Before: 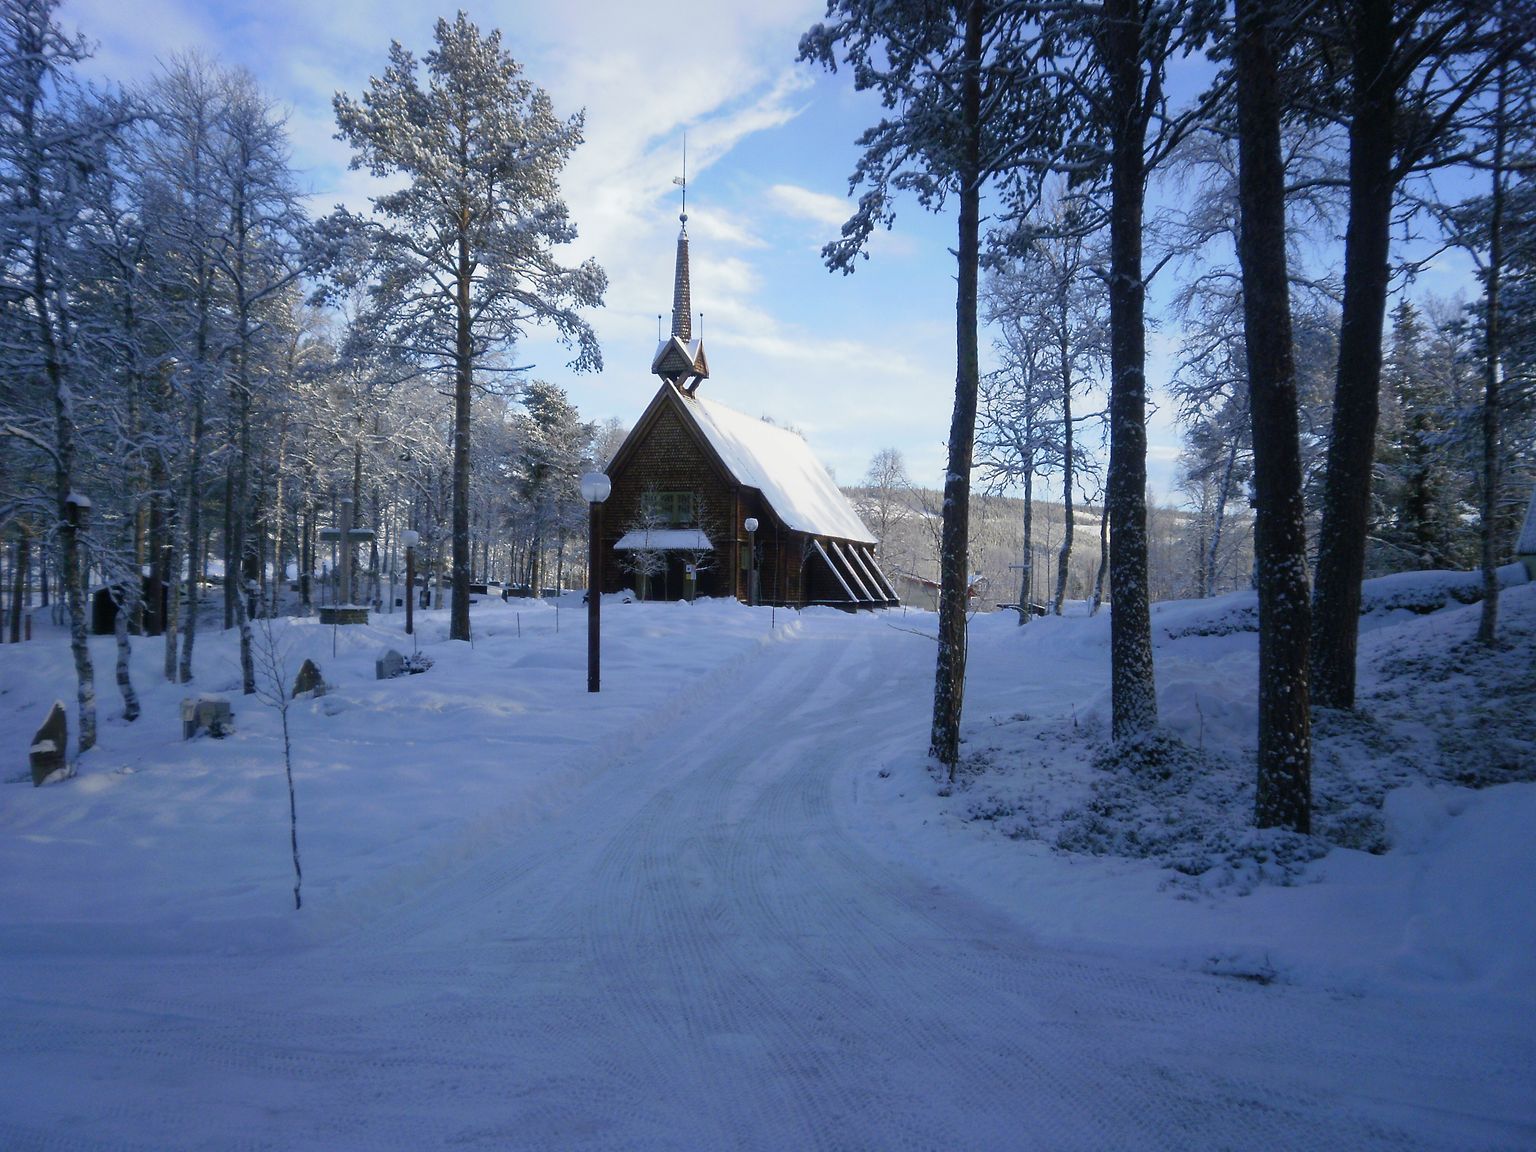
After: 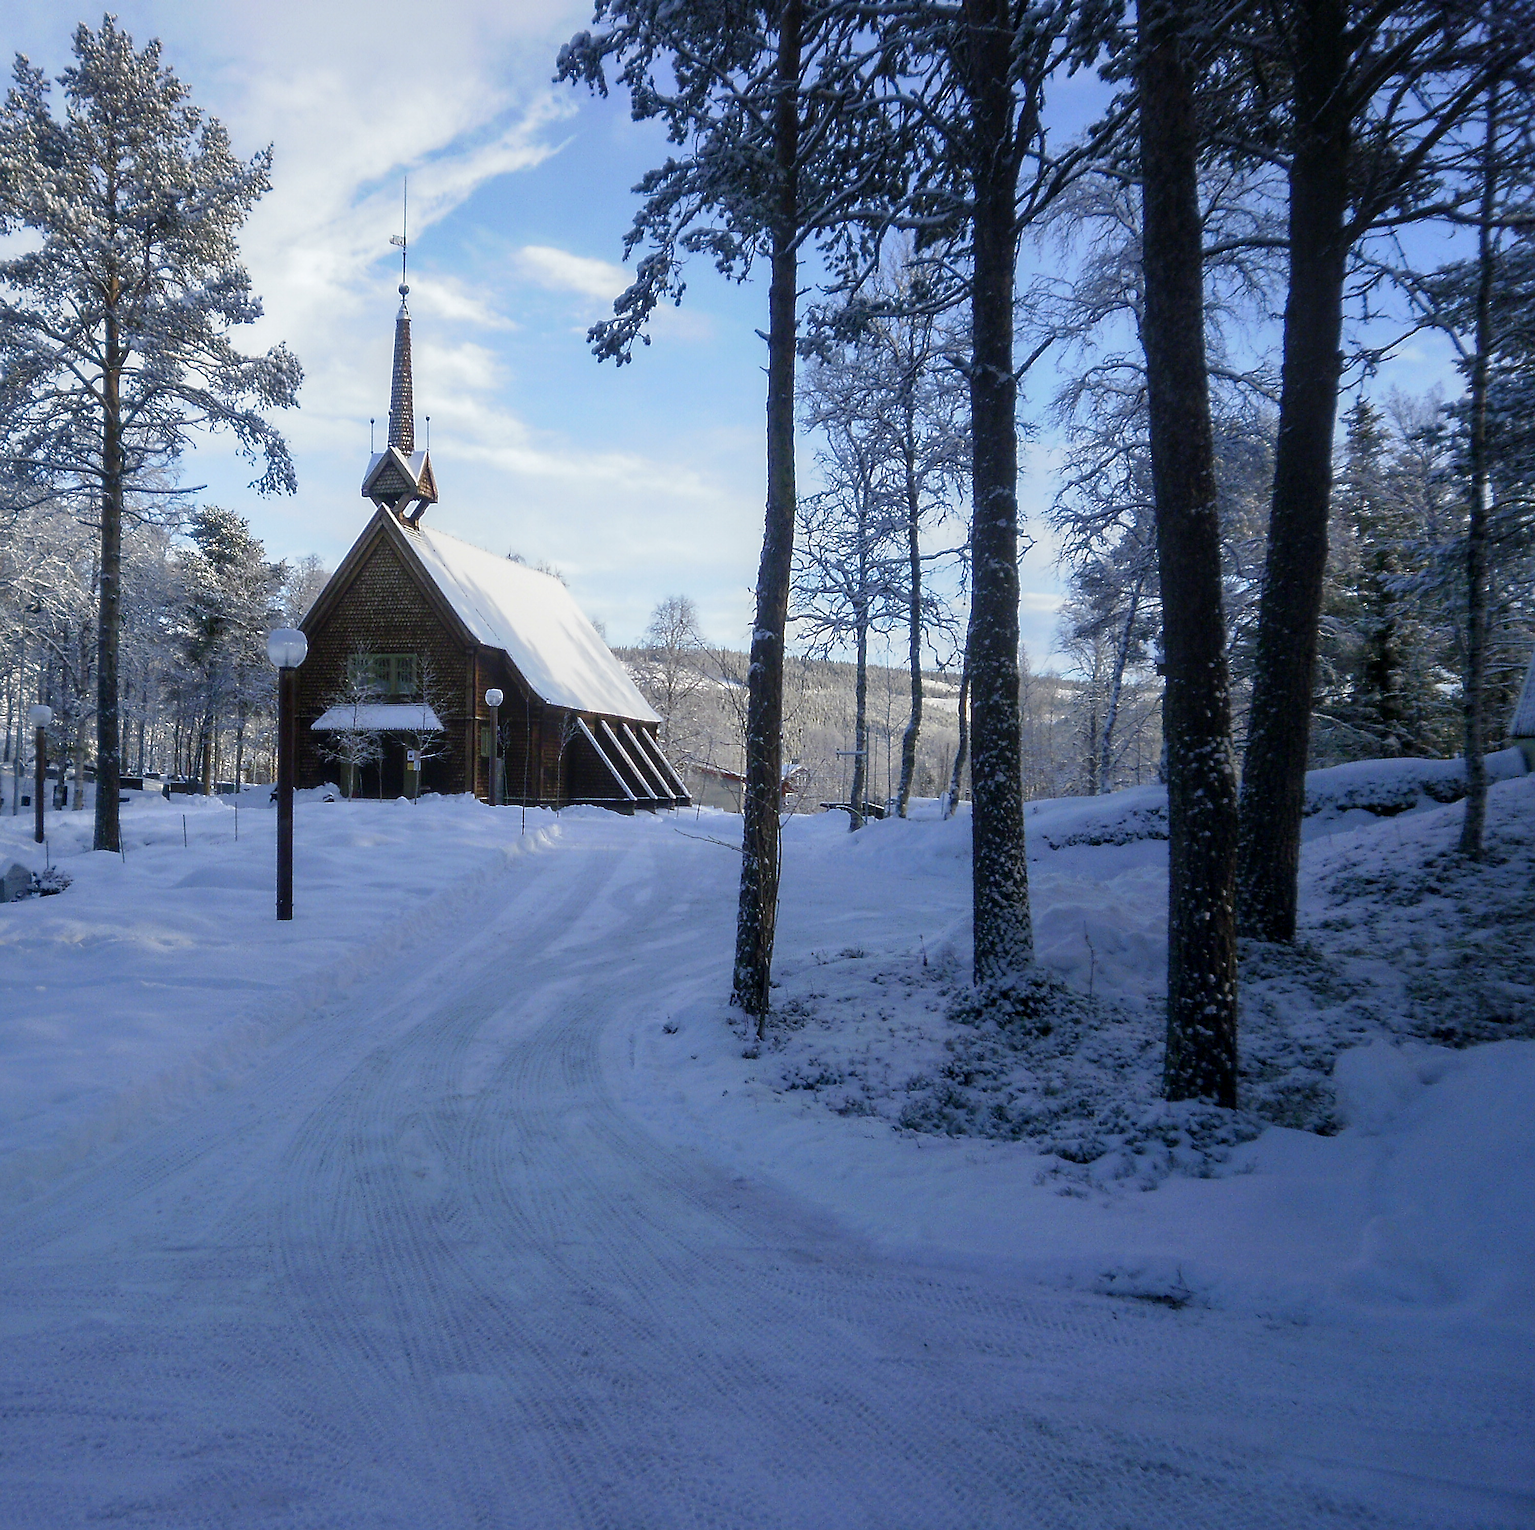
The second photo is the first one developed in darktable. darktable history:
crop and rotate: left 24.739%
local contrast: on, module defaults
sharpen: on, module defaults
